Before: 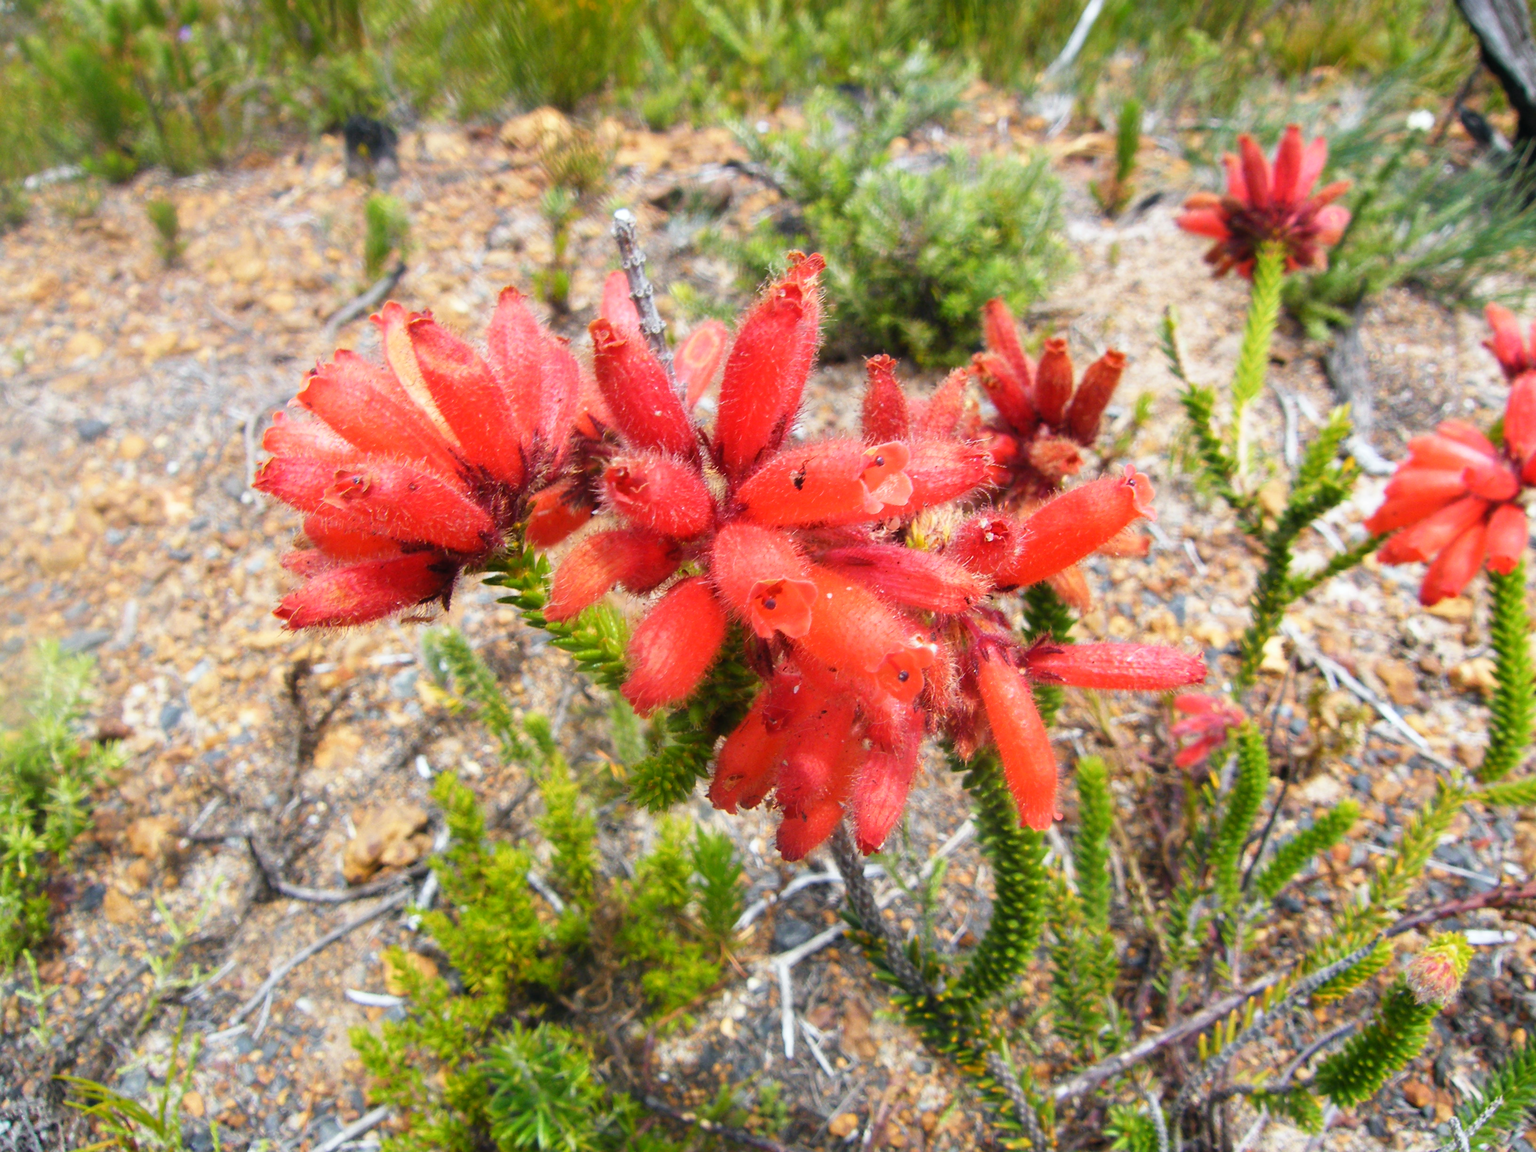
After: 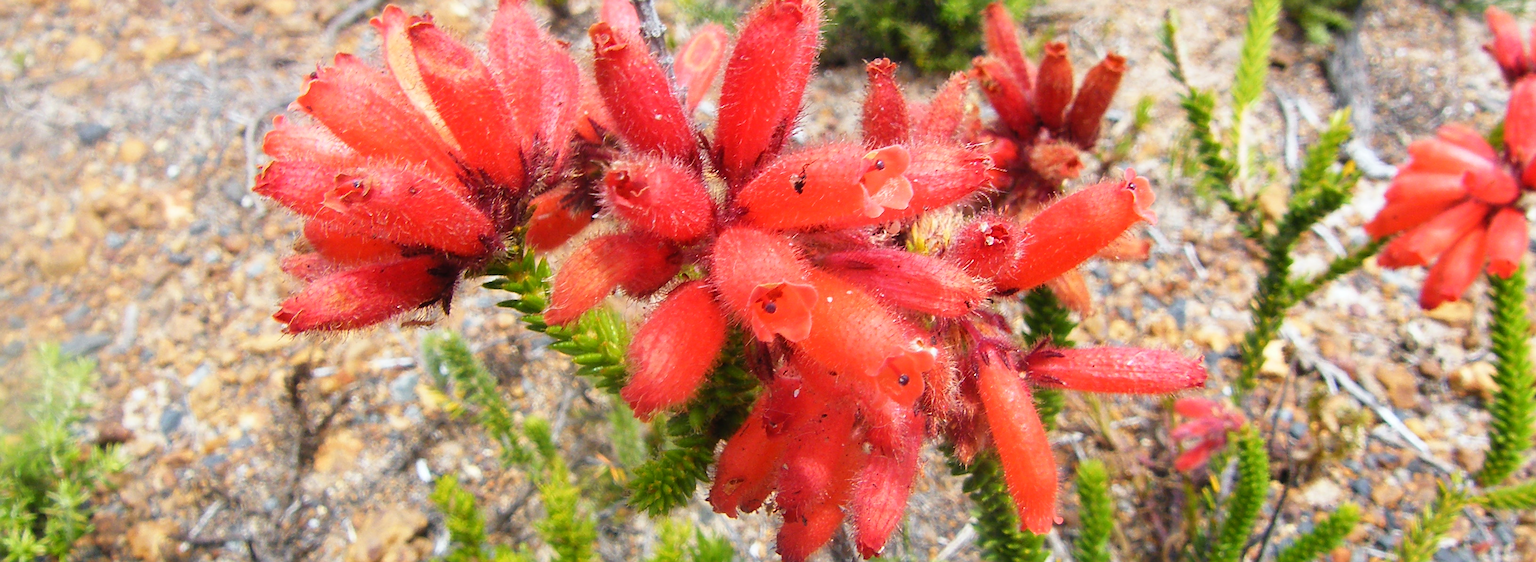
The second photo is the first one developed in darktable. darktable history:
crop and rotate: top 25.757%, bottom 25.35%
sharpen: amount 0.587
